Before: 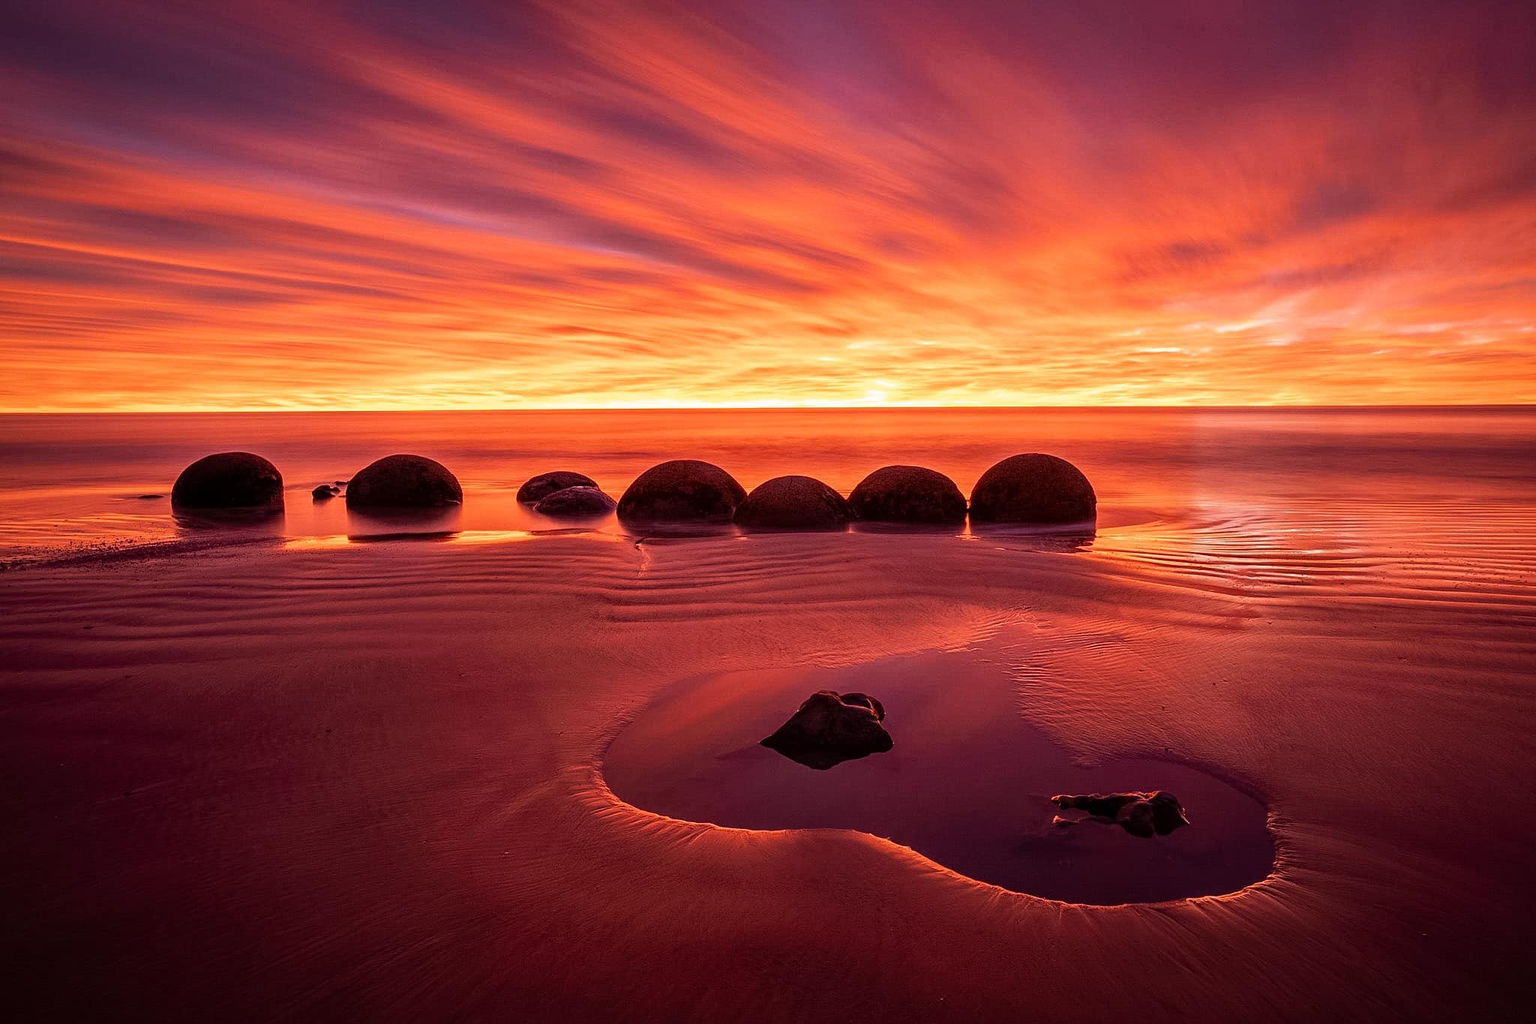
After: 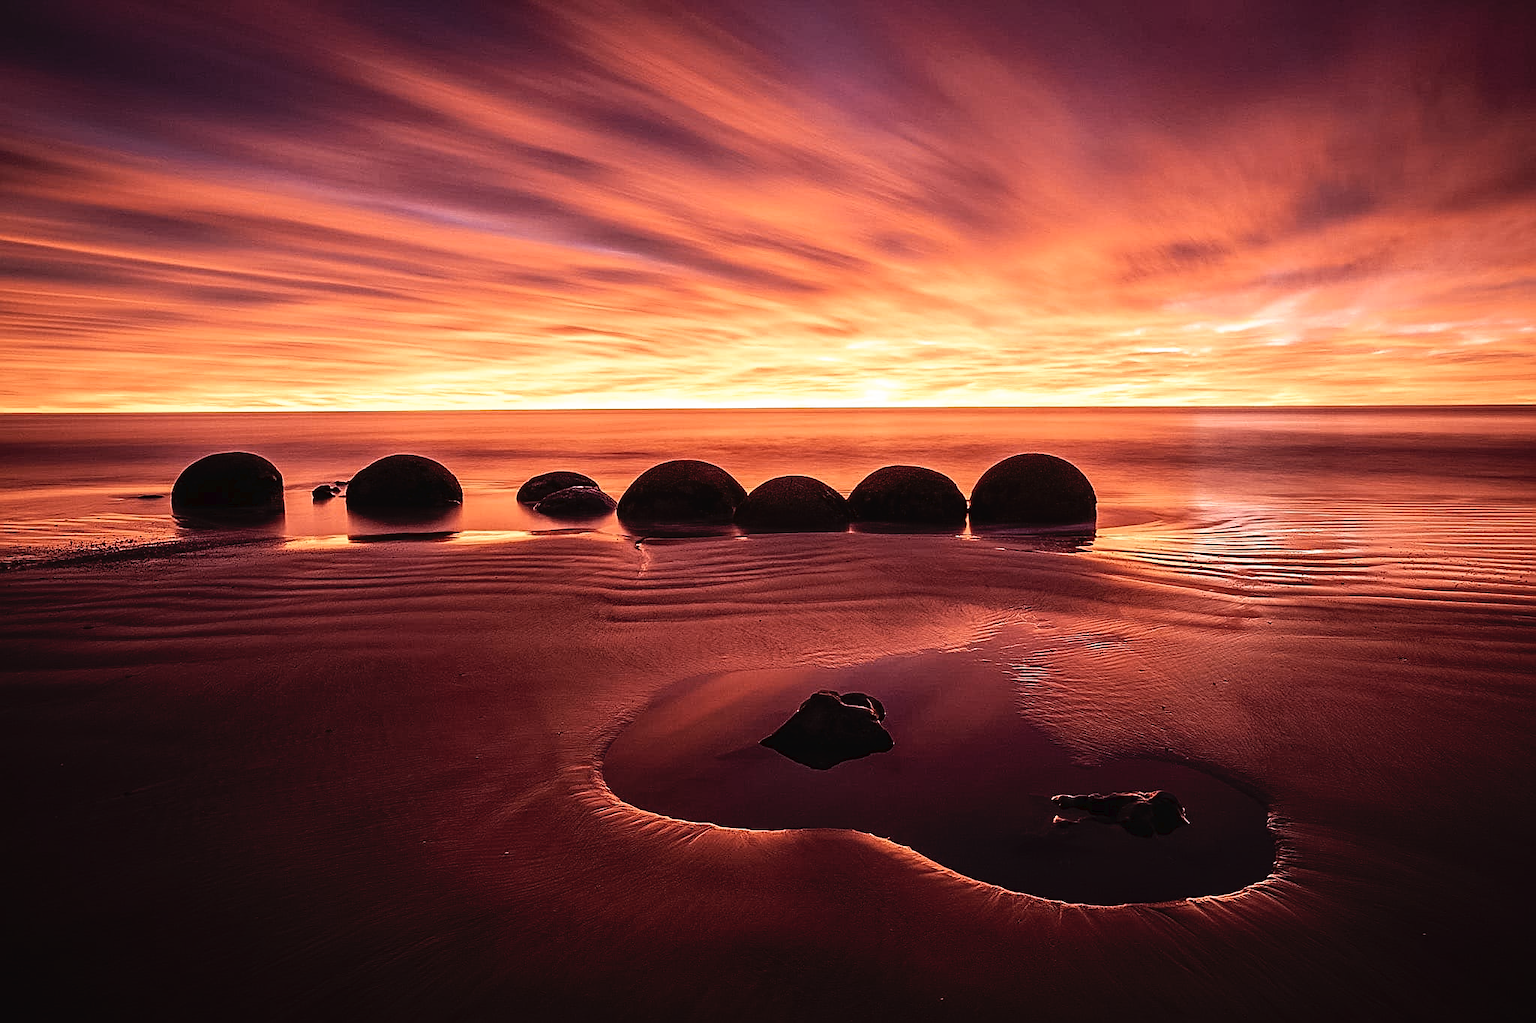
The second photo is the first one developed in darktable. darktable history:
sharpen: on, module defaults
contrast brightness saturation: contrast 0.103, saturation -0.359
tone curve: curves: ch0 [(0, 0) (0.003, 0.023) (0.011, 0.024) (0.025, 0.028) (0.044, 0.035) (0.069, 0.043) (0.1, 0.052) (0.136, 0.063) (0.177, 0.094) (0.224, 0.145) (0.277, 0.209) (0.335, 0.281) (0.399, 0.364) (0.468, 0.453) (0.543, 0.553) (0.623, 0.66) (0.709, 0.767) (0.801, 0.88) (0.898, 0.968) (1, 1)], preserve colors none
